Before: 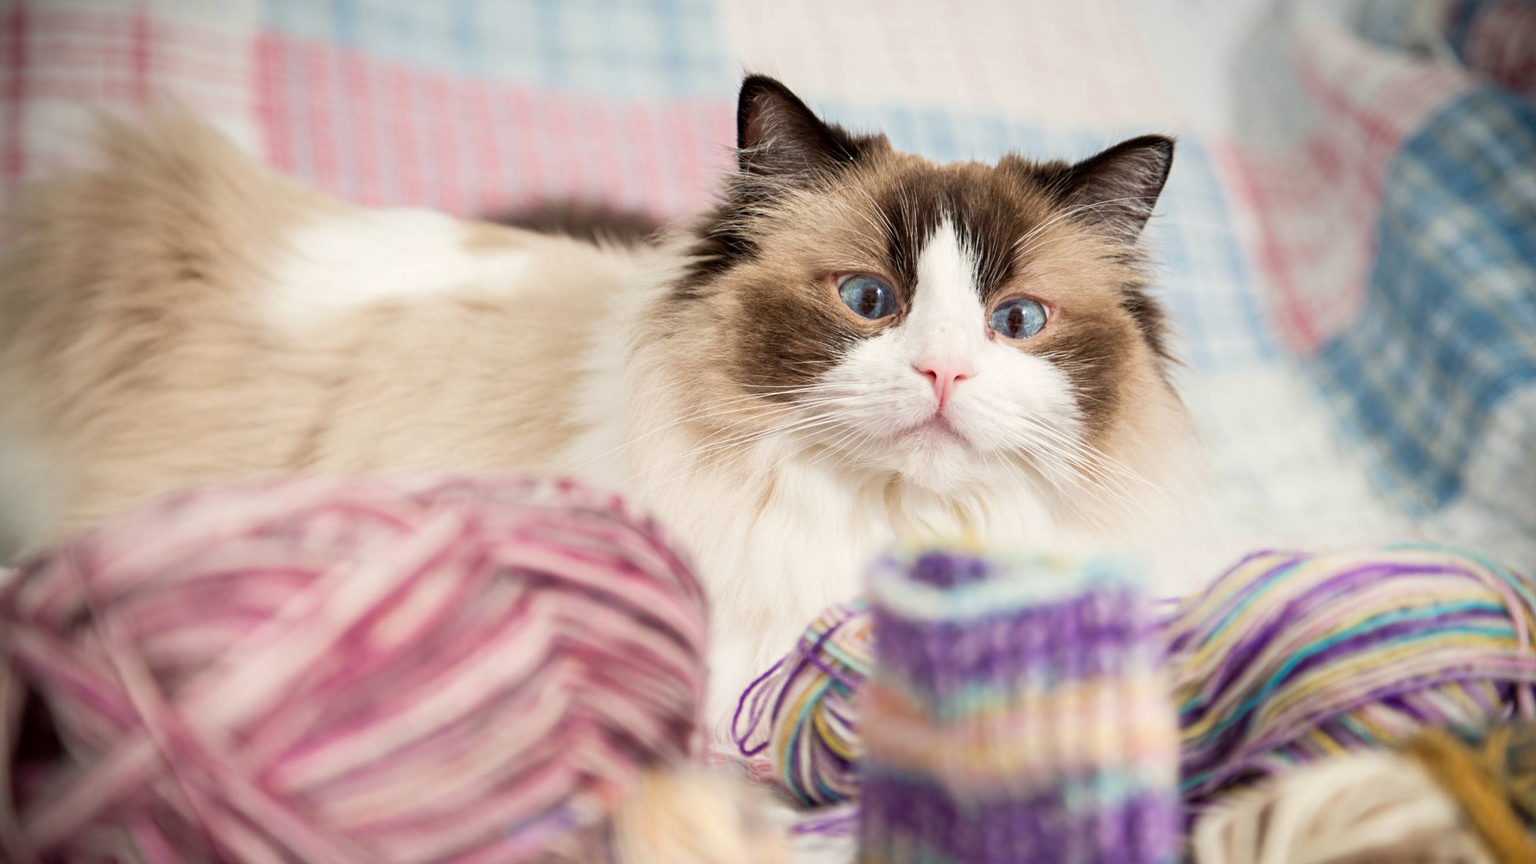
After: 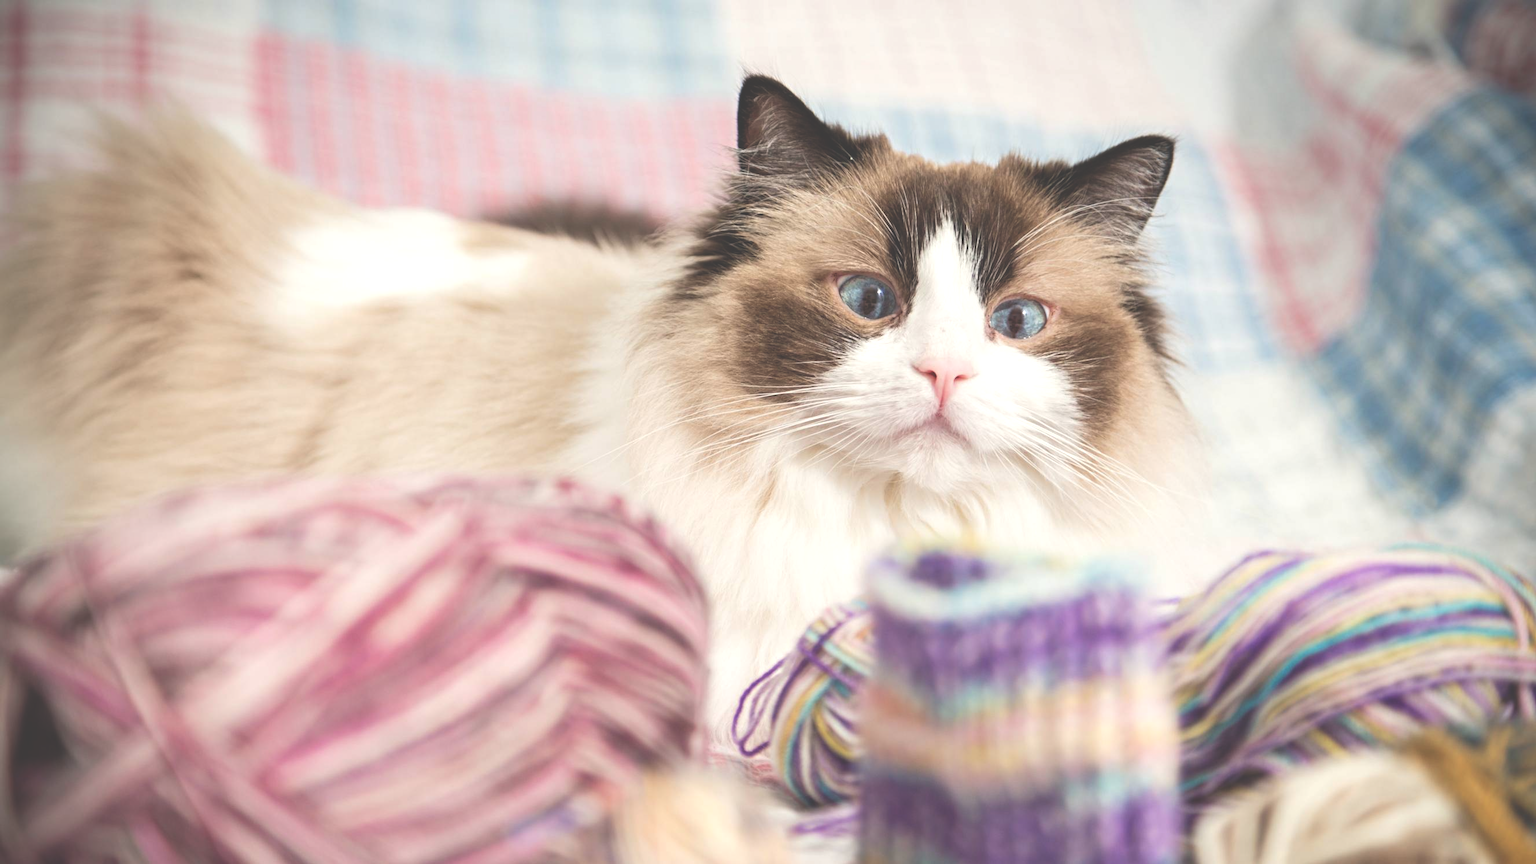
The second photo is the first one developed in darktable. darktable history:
levels: levels [0, 0.476, 0.951]
exposure: black level correction -0.04, exposure 0.062 EV, compensate highlight preservation false
tone equalizer: edges refinement/feathering 500, mask exposure compensation -1.57 EV, preserve details no
contrast brightness saturation: saturation -0.063
